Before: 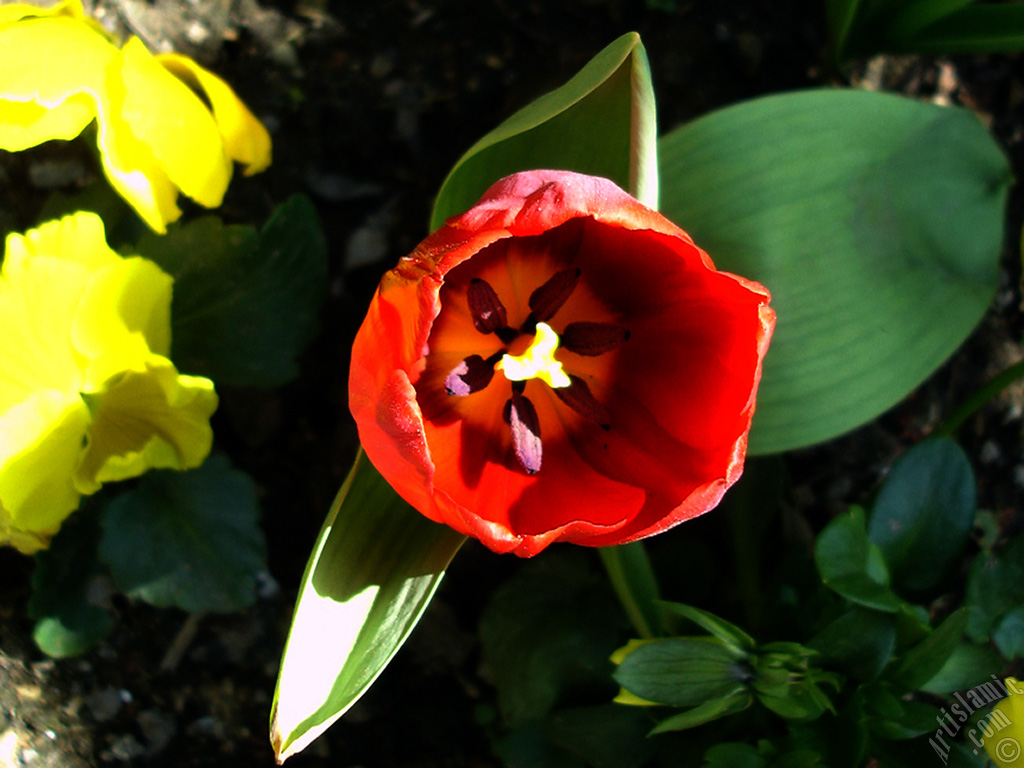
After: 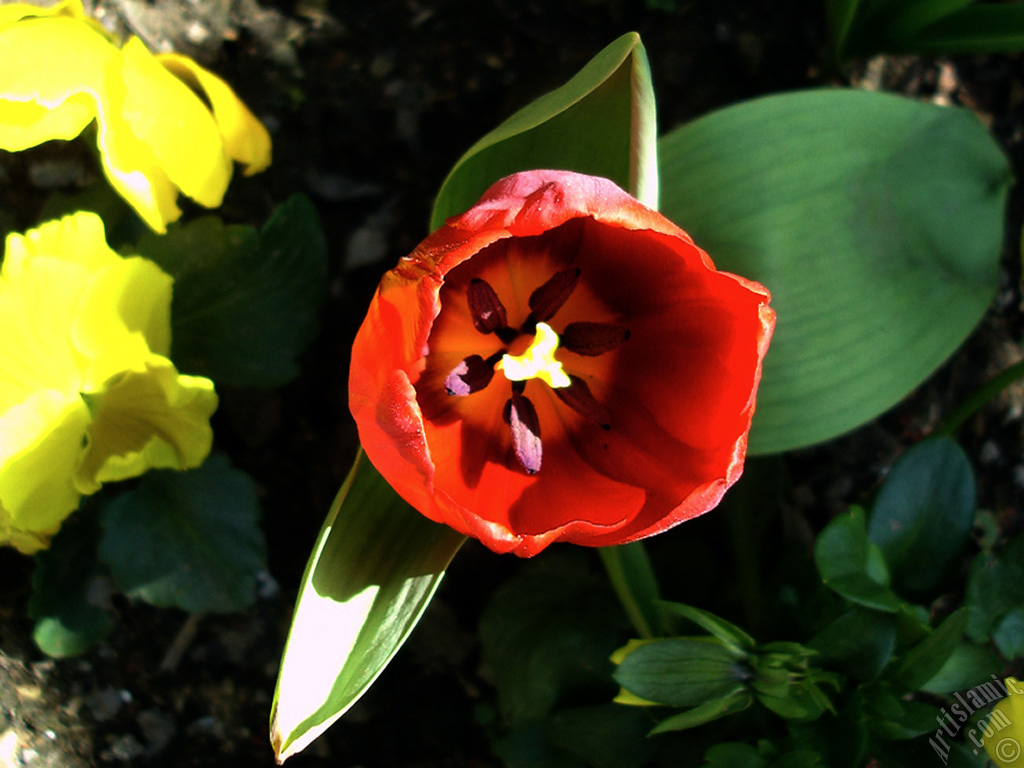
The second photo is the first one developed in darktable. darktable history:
white balance: emerald 1
contrast brightness saturation: saturation -0.05
